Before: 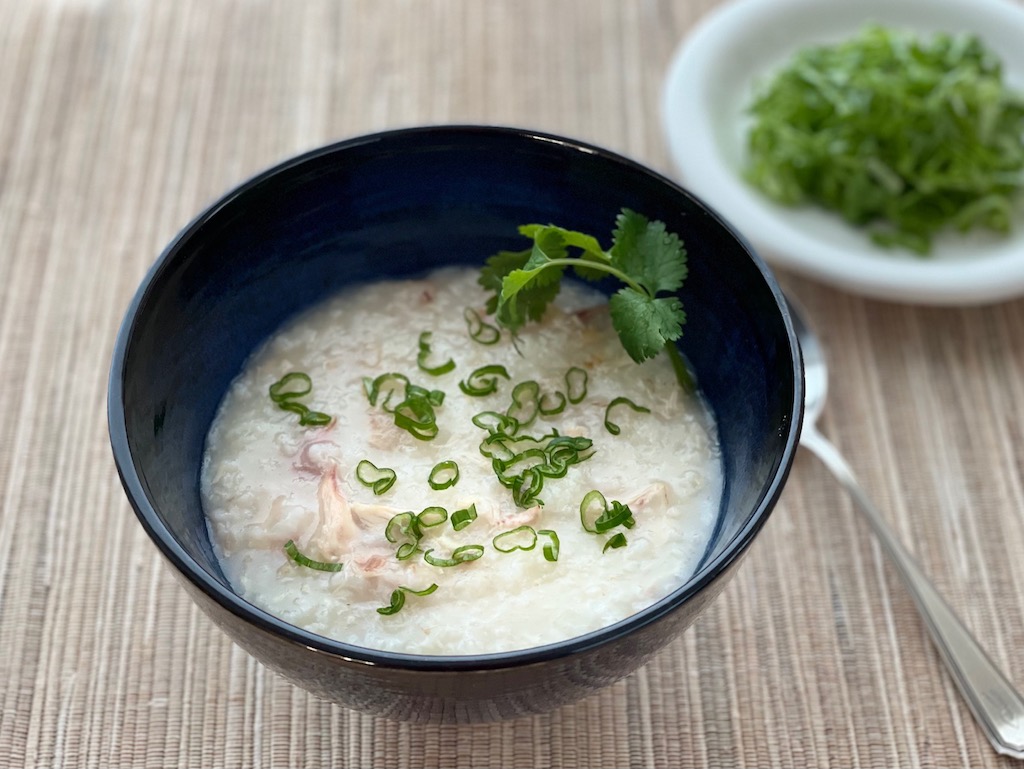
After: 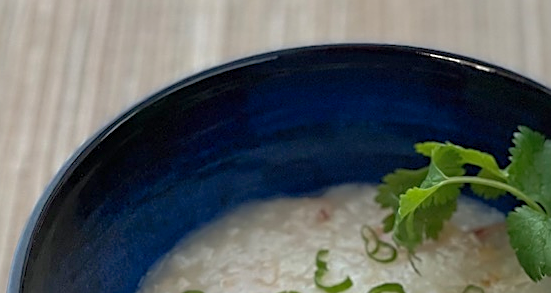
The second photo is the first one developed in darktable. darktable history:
shadows and highlights: on, module defaults
sharpen: on, module defaults
crop: left 10.117%, top 10.673%, right 36.027%, bottom 51.207%
